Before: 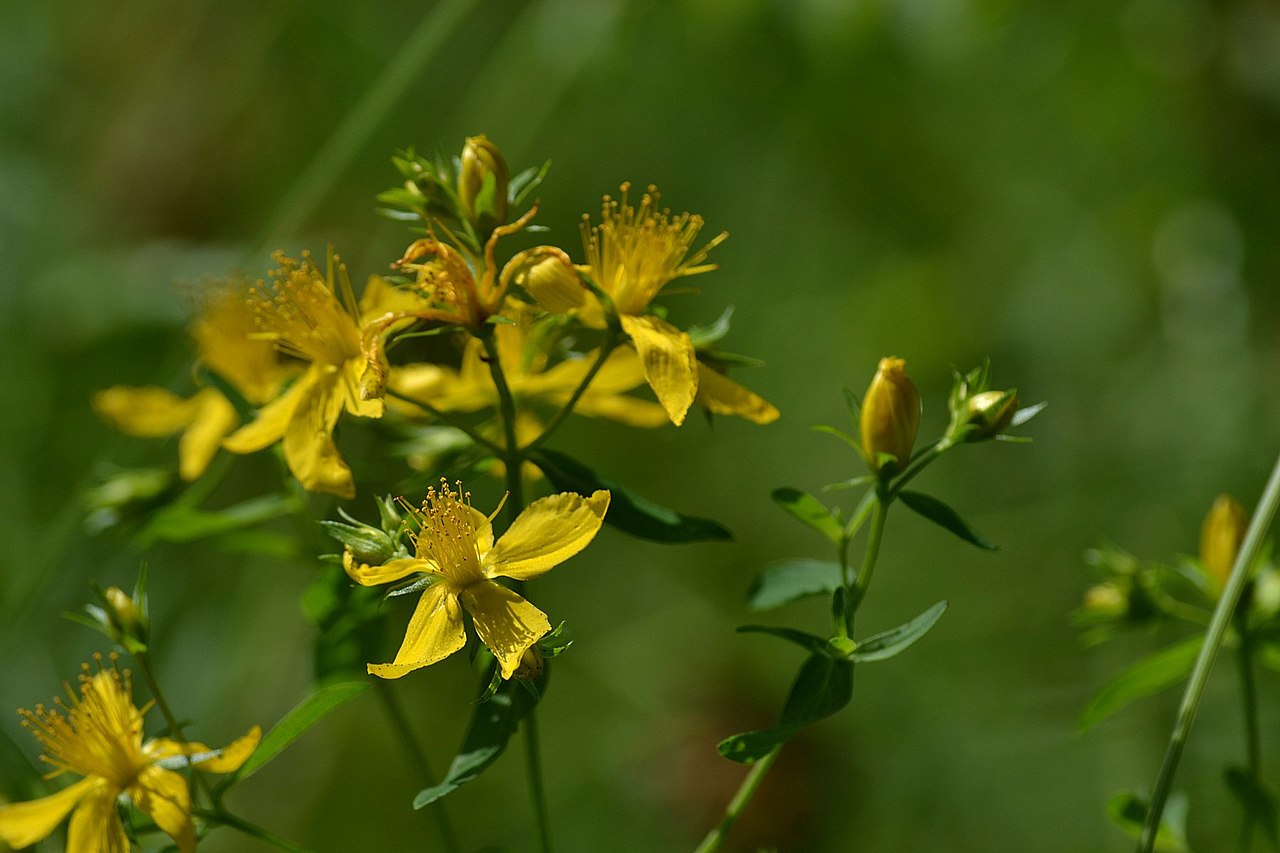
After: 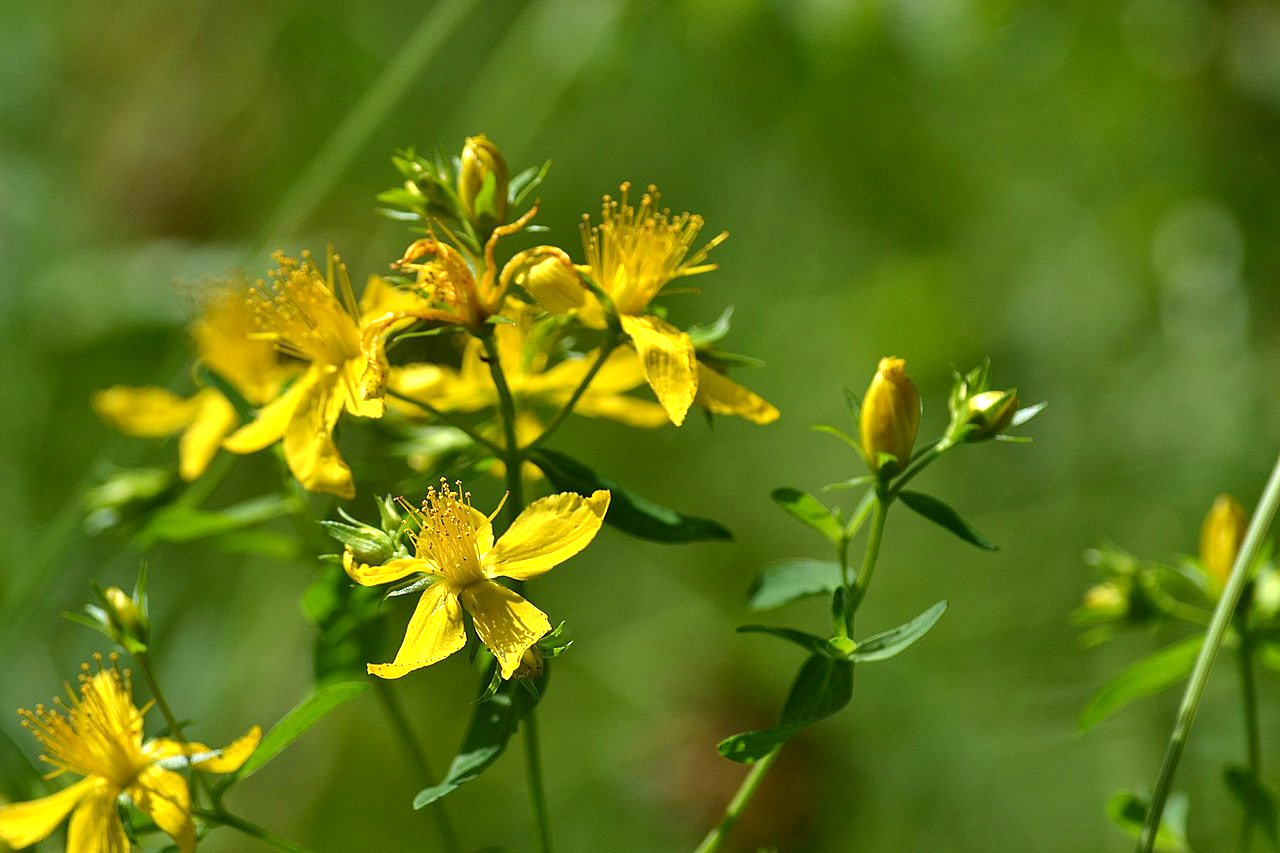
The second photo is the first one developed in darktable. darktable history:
exposure: black level correction 0.001, exposure 0.959 EV, compensate exposure bias true, compensate highlight preservation false
